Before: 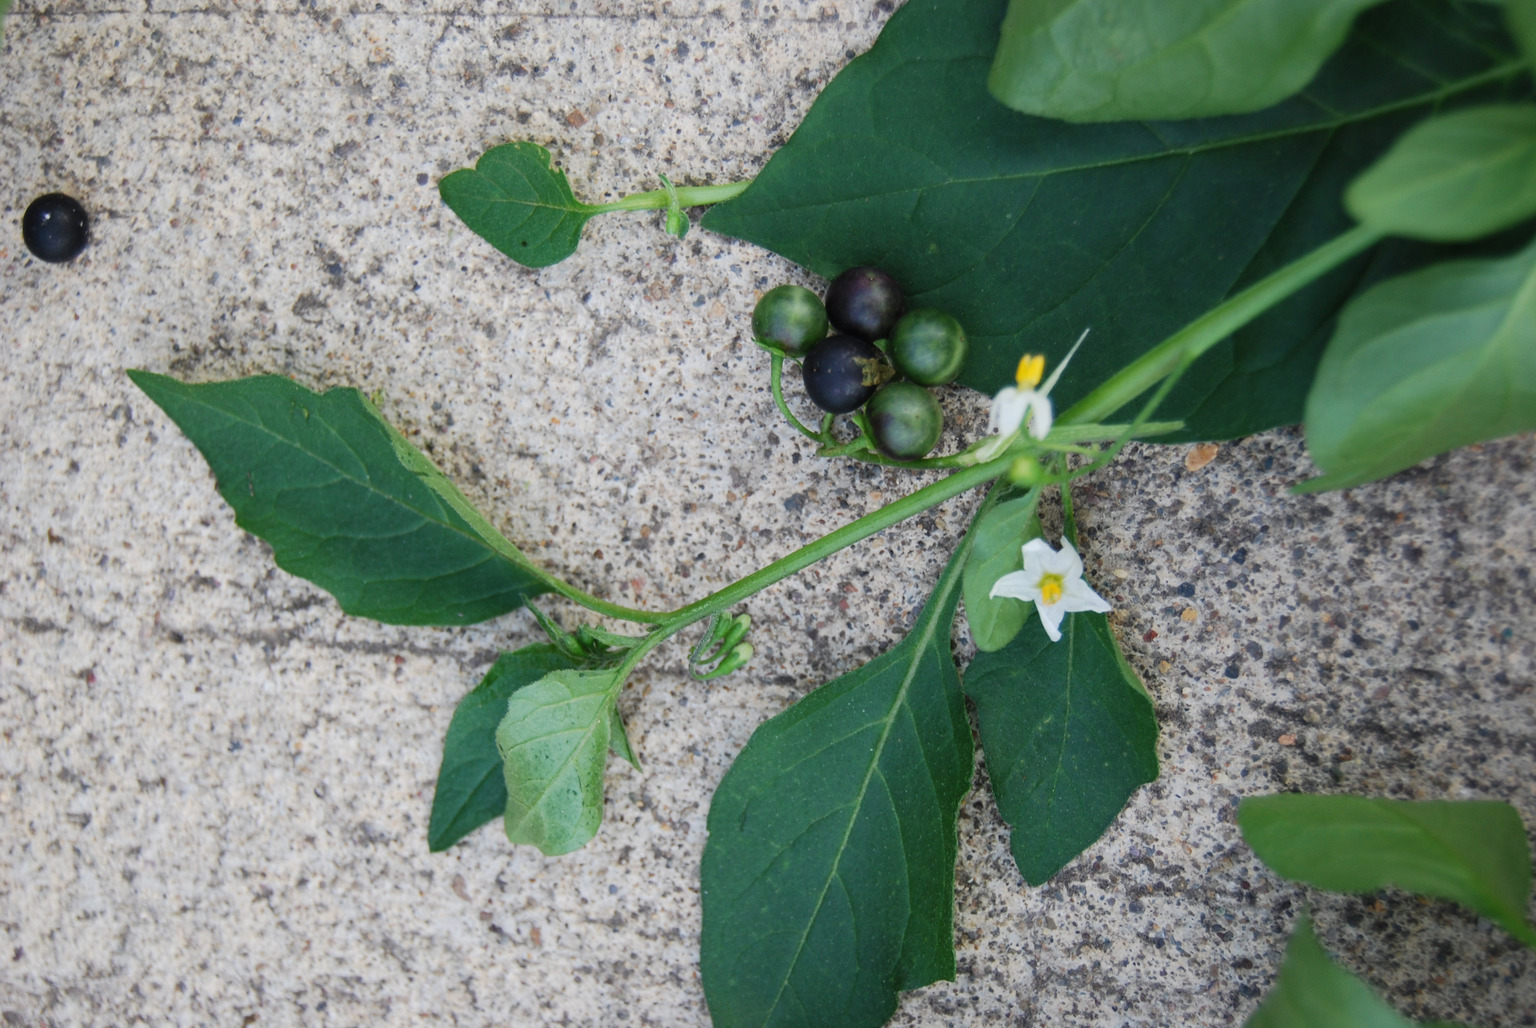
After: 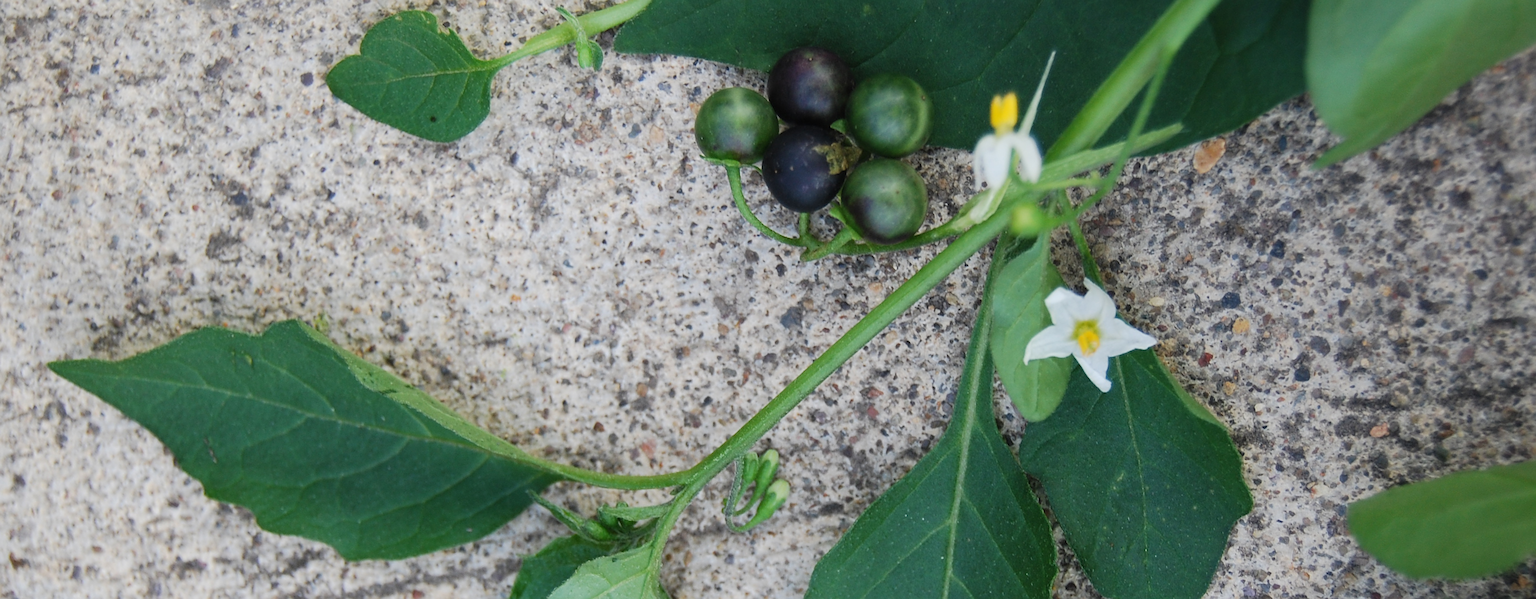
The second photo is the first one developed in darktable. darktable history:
sharpen: on, module defaults
crop and rotate: top 5.667%, bottom 14.937%
rotate and perspective: rotation -14.8°, crop left 0.1, crop right 0.903, crop top 0.25, crop bottom 0.748
